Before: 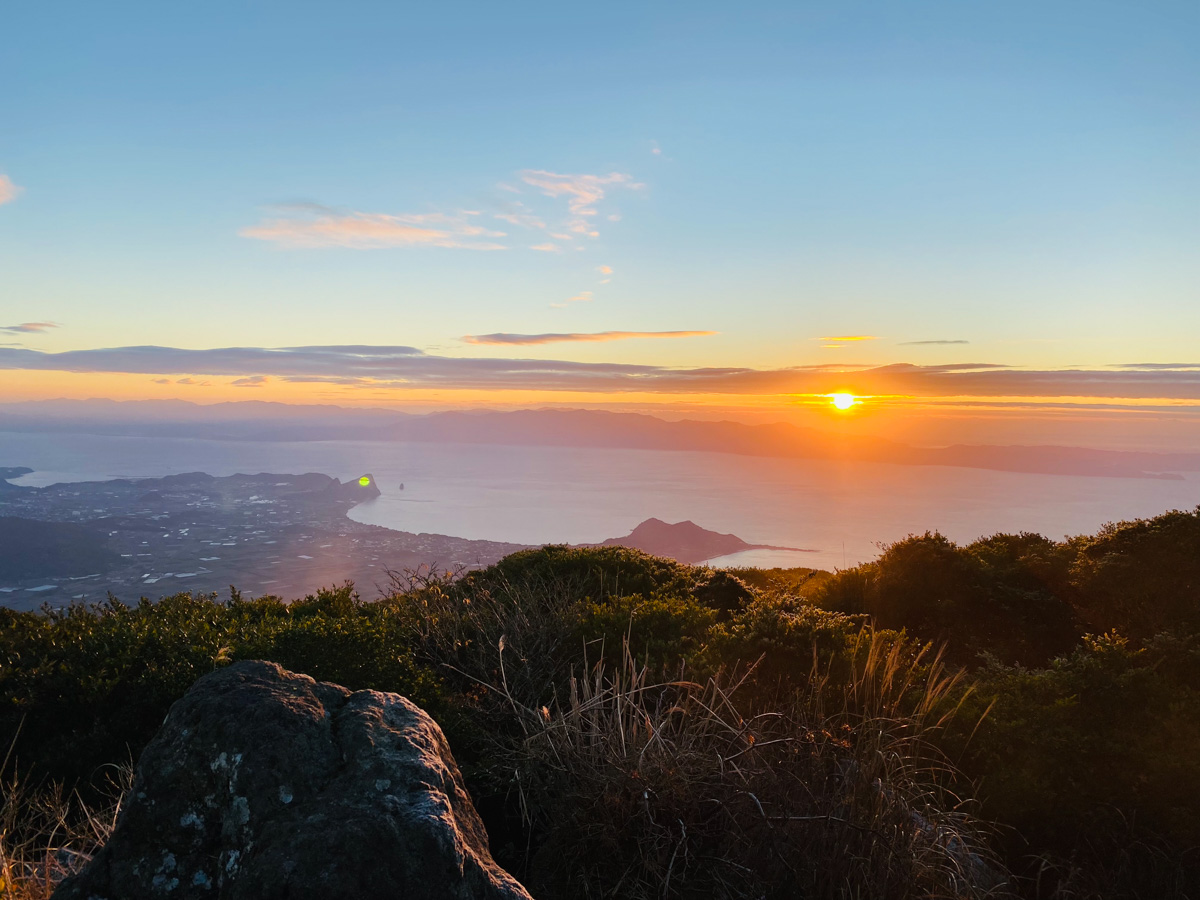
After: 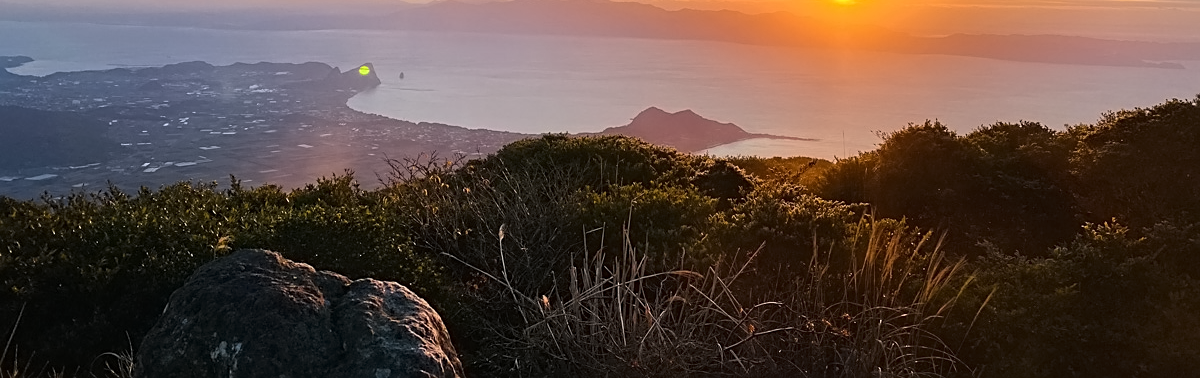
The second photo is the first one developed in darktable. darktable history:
crop: top 45.67%, bottom 12.268%
sharpen: on, module defaults
contrast equalizer: octaves 7, y [[0.5 ×6], [0.5 ×6], [0.5 ×6], [0 ×6], [0, 0.039, 0.251, 0.29, 0.293, 0.292]]
